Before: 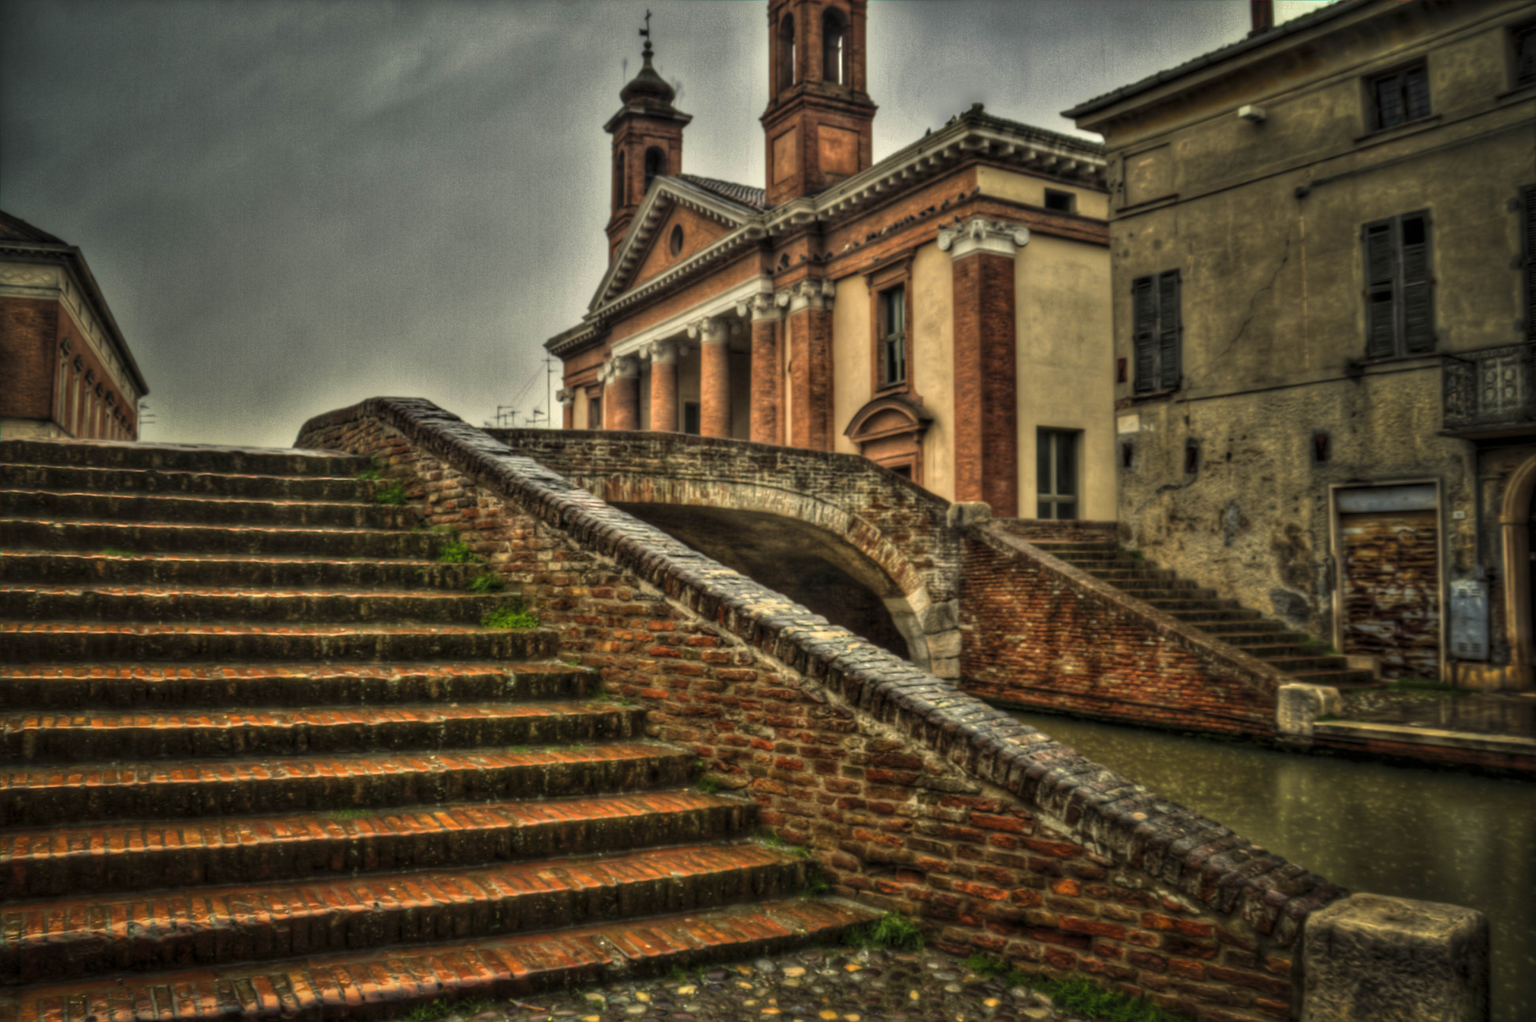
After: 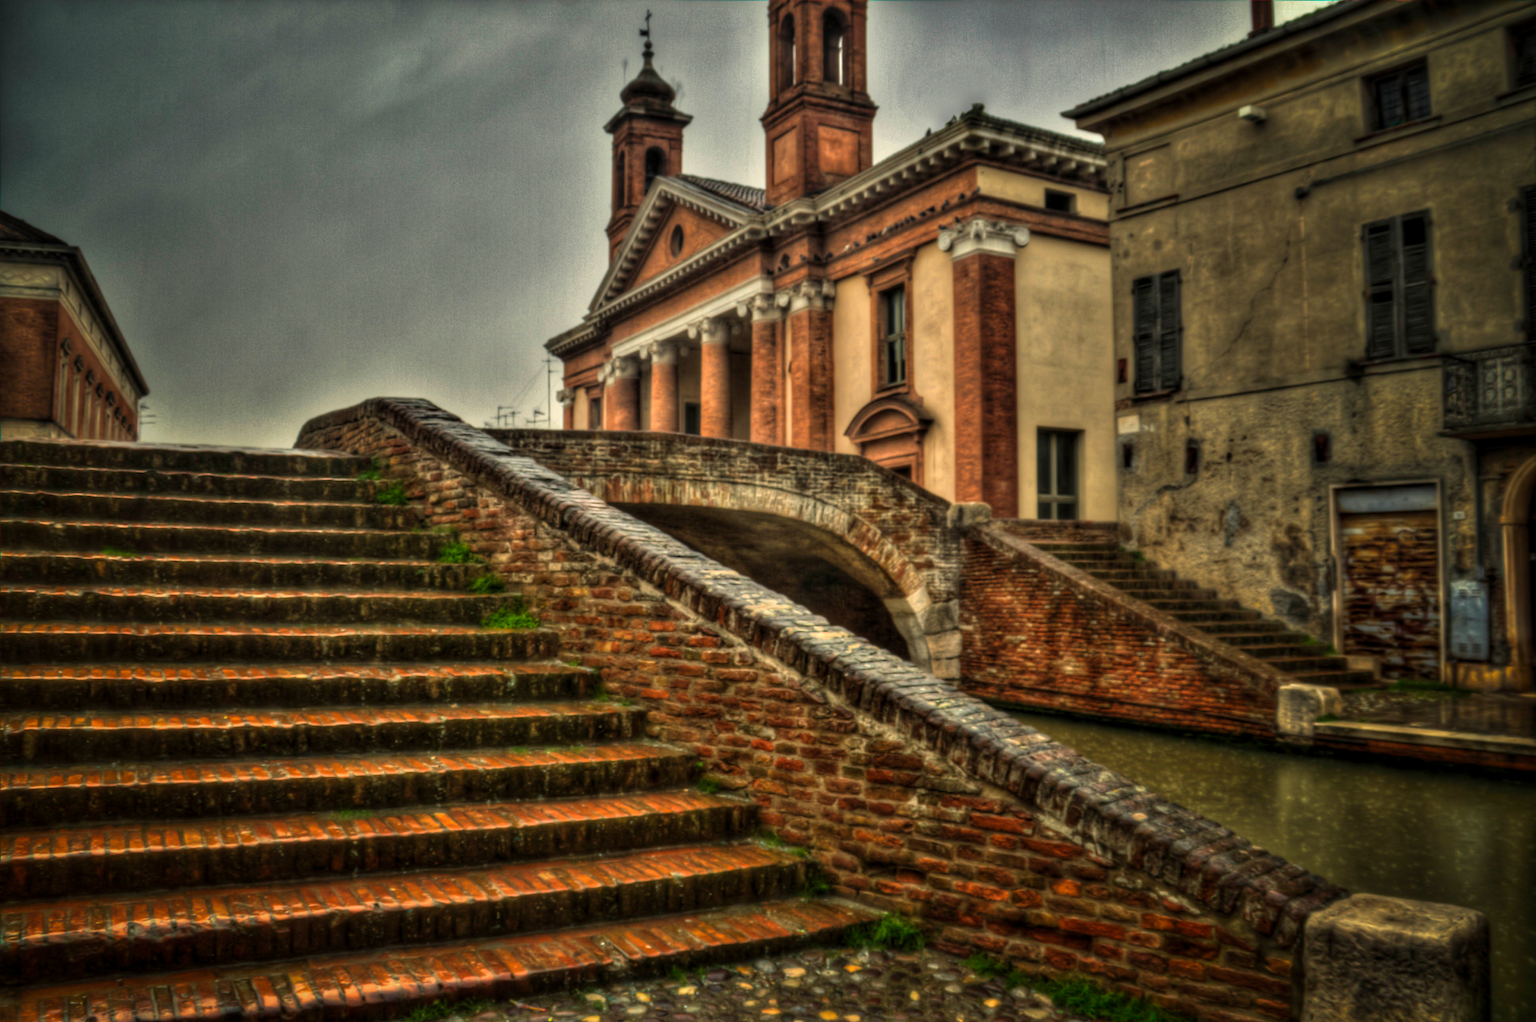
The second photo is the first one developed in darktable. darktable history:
shadows and highlights: shadows -24.49, highlights 48.41, soften with gaussian
